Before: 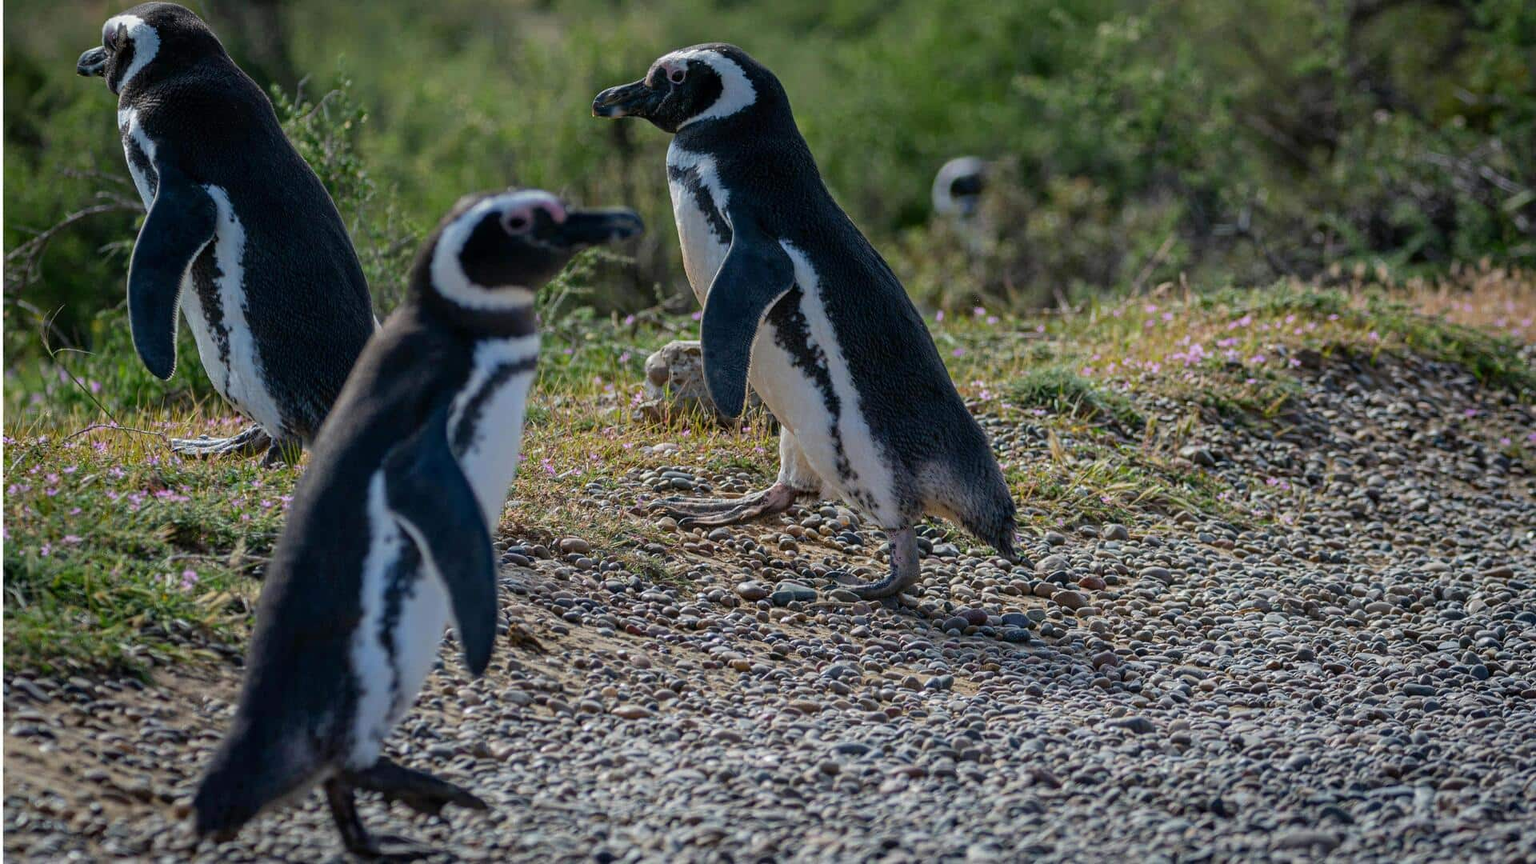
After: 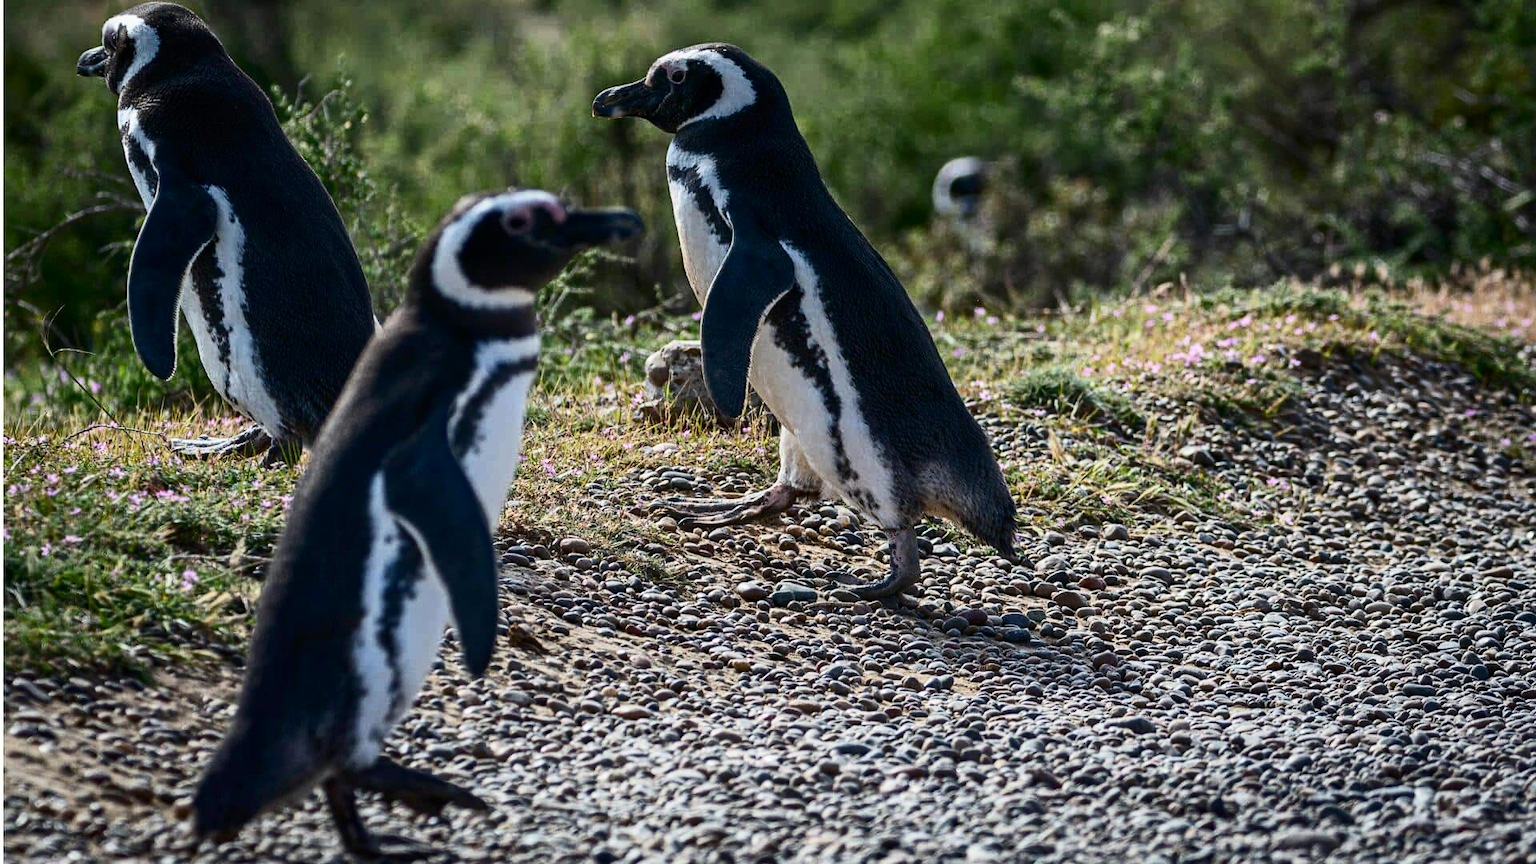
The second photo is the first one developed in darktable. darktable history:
contrast brightness saturation: contrast 0.391, brightness 0.105
